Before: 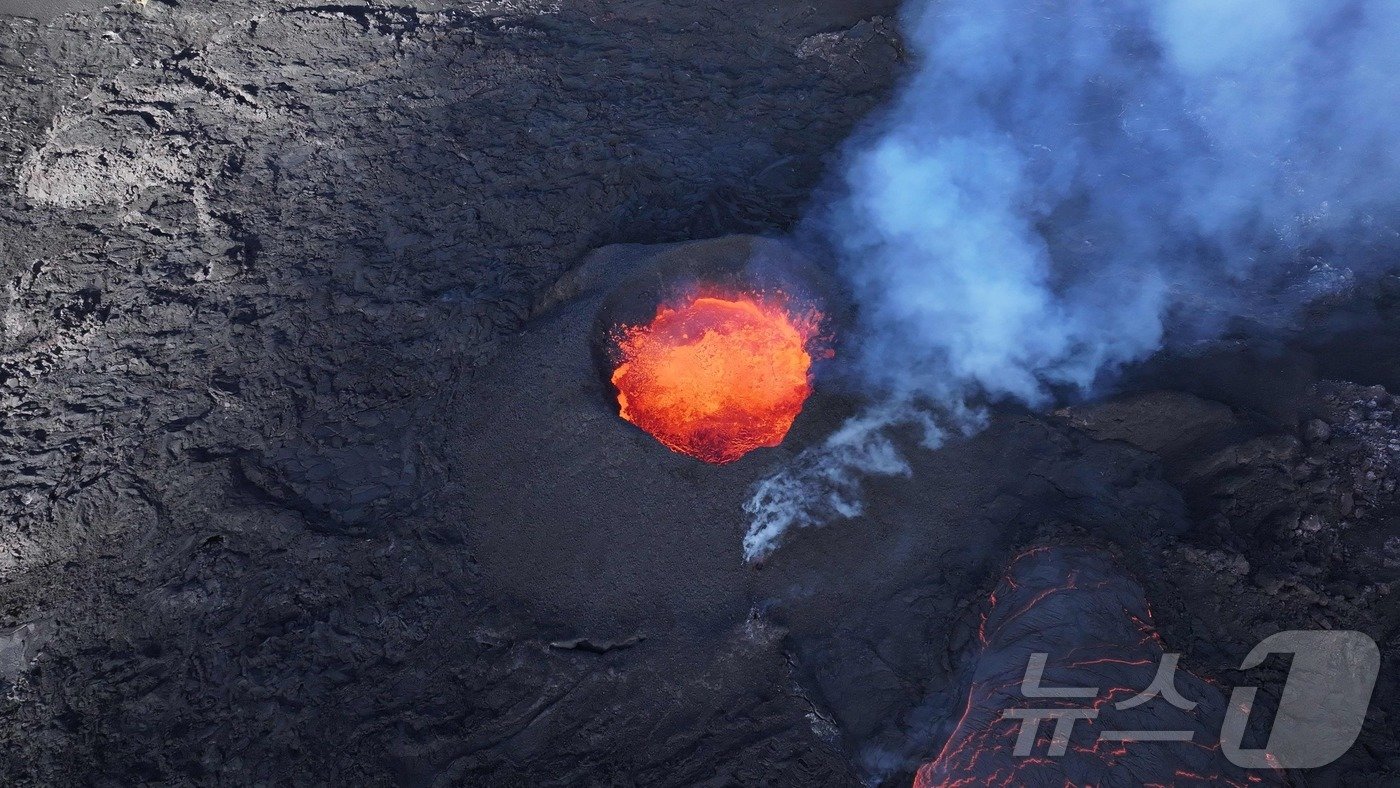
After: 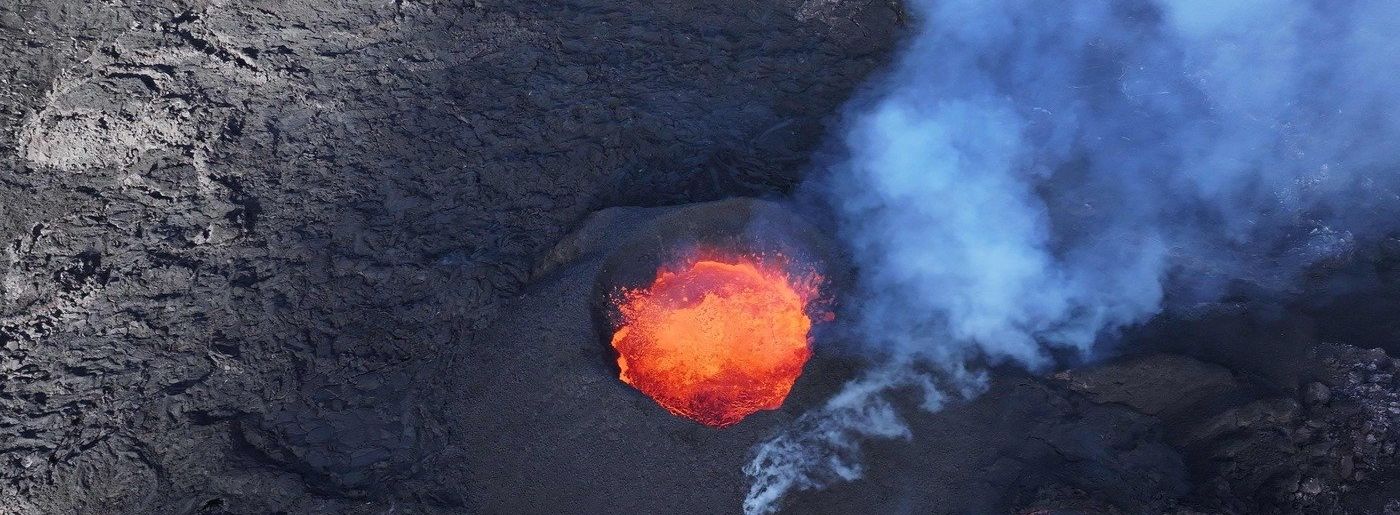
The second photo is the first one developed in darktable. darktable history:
crop and rotate: top 4.796%, bottom 29.847%
